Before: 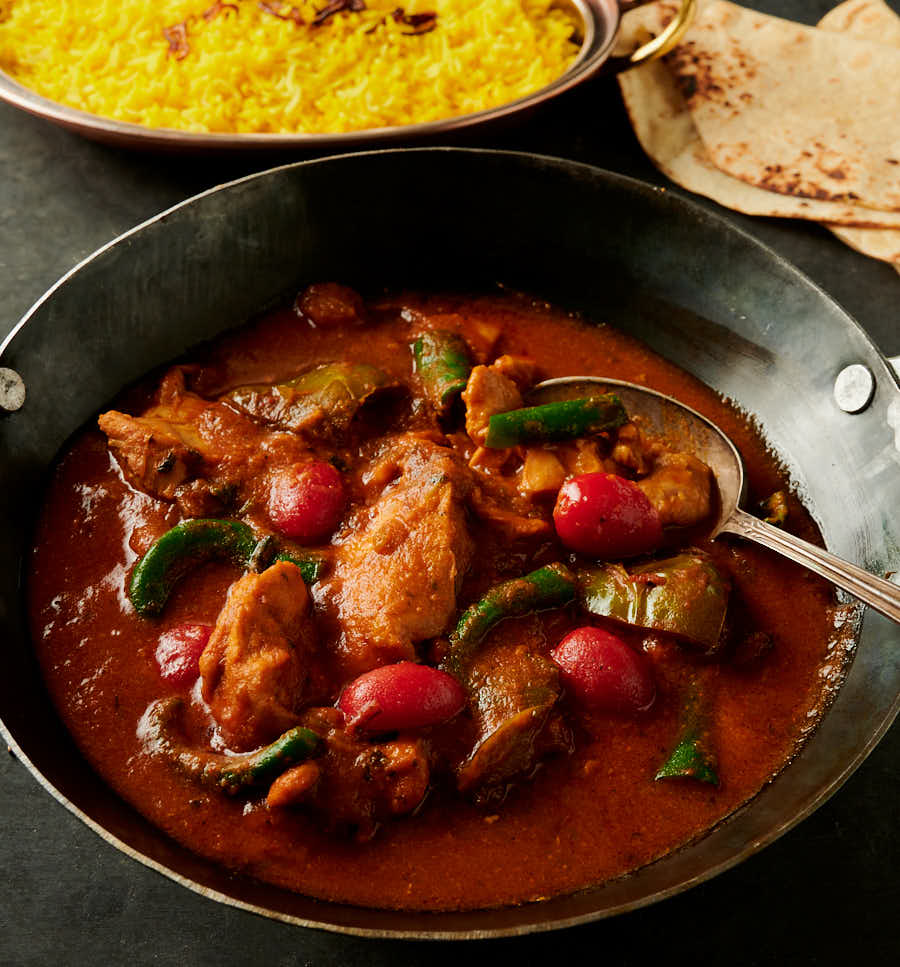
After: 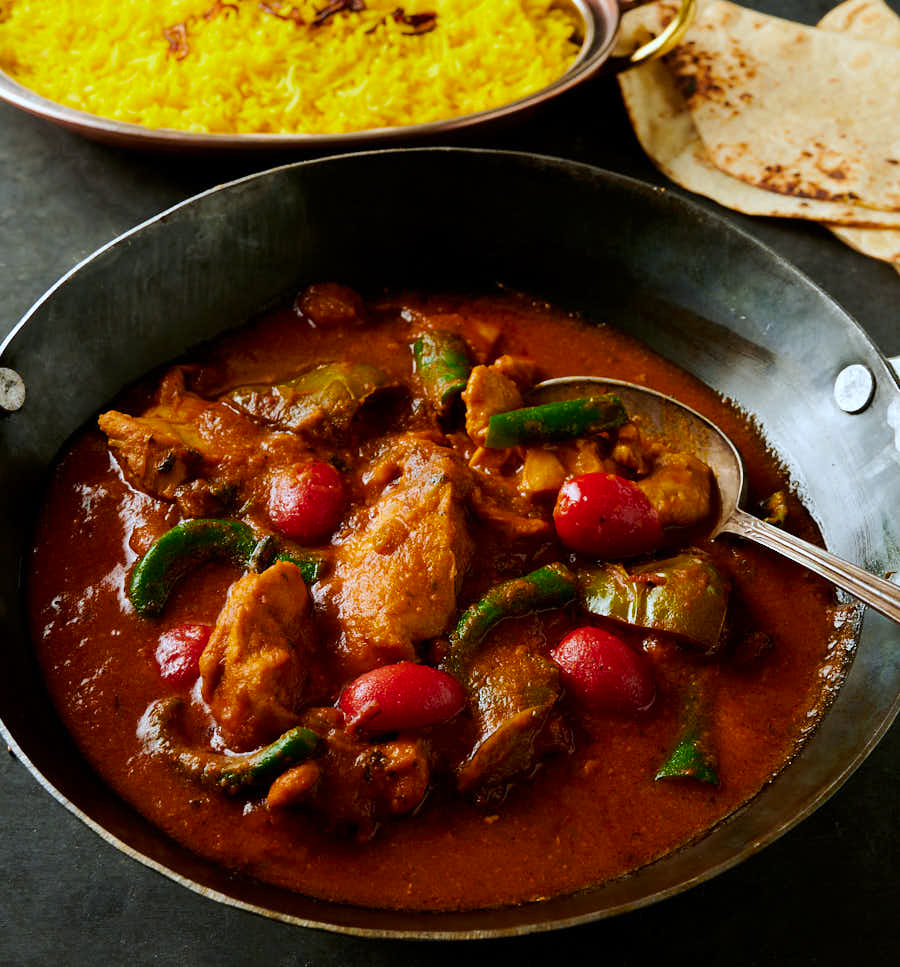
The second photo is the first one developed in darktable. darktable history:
white balance: red 0.931, blue 1.11
color balance rgb: linear chroma grading › global chroma 3.45%, perceptual saturation grading › global saturation 11.24%, perceptual brilliance grading › global brilliance 3.04%, global vibrance 2.8%
